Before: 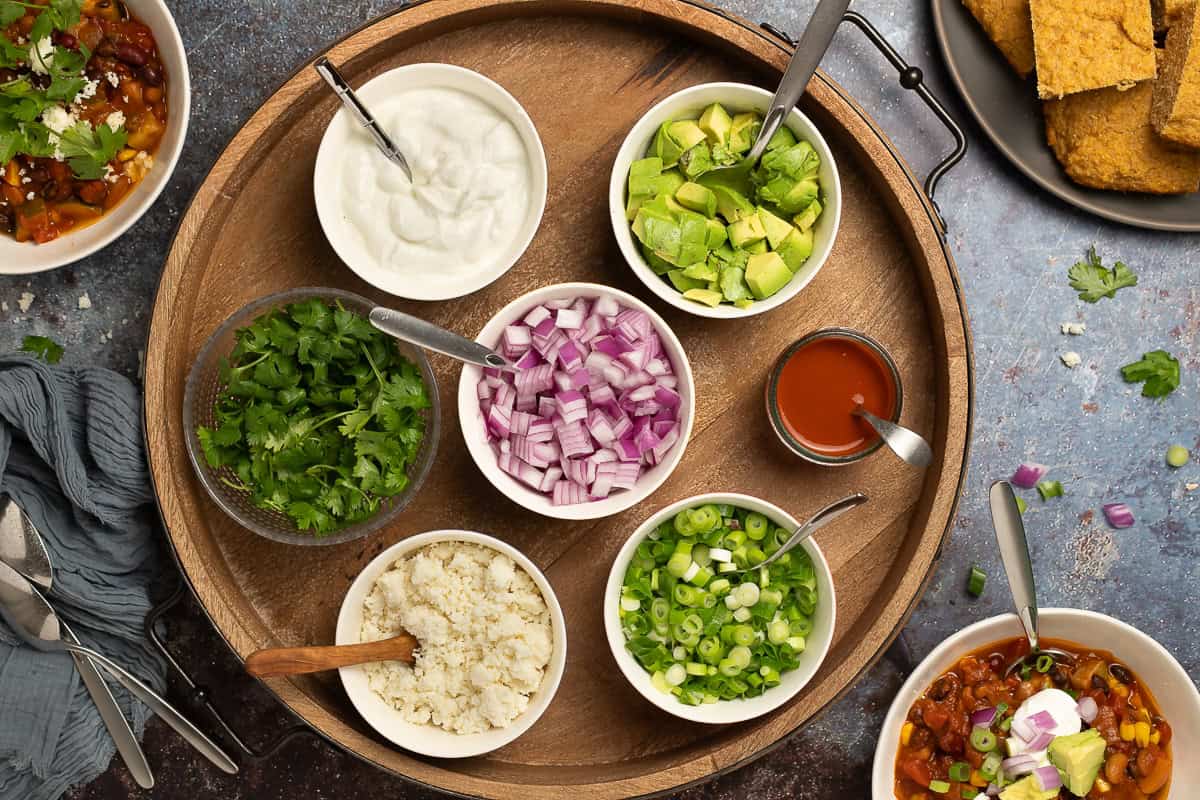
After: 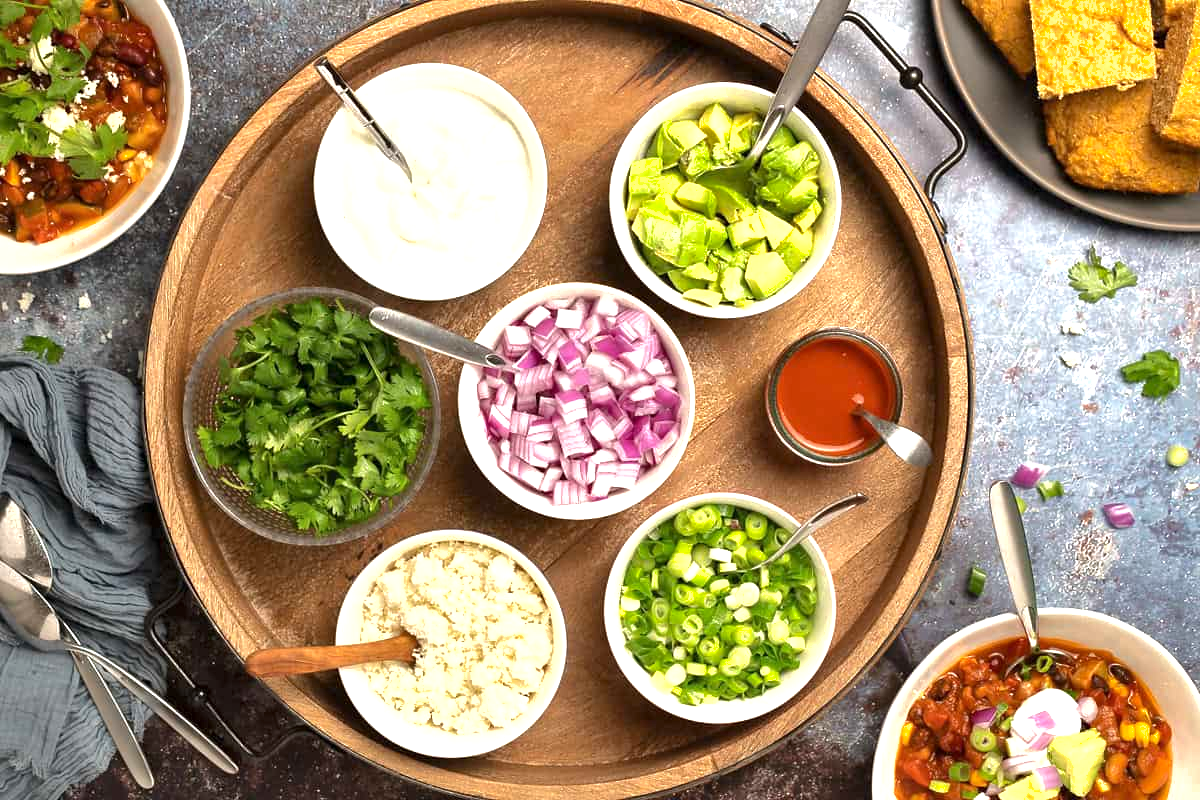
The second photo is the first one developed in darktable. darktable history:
exposure: exposure 0.943 EV, compensate highlight preservation false
local contrast: mode bilateral grid, contrast 20, coarseness 50, detail 120%, midtone range 0.2
shadows and highlights: shadows 10, white point adjustment 1, highlights -40
